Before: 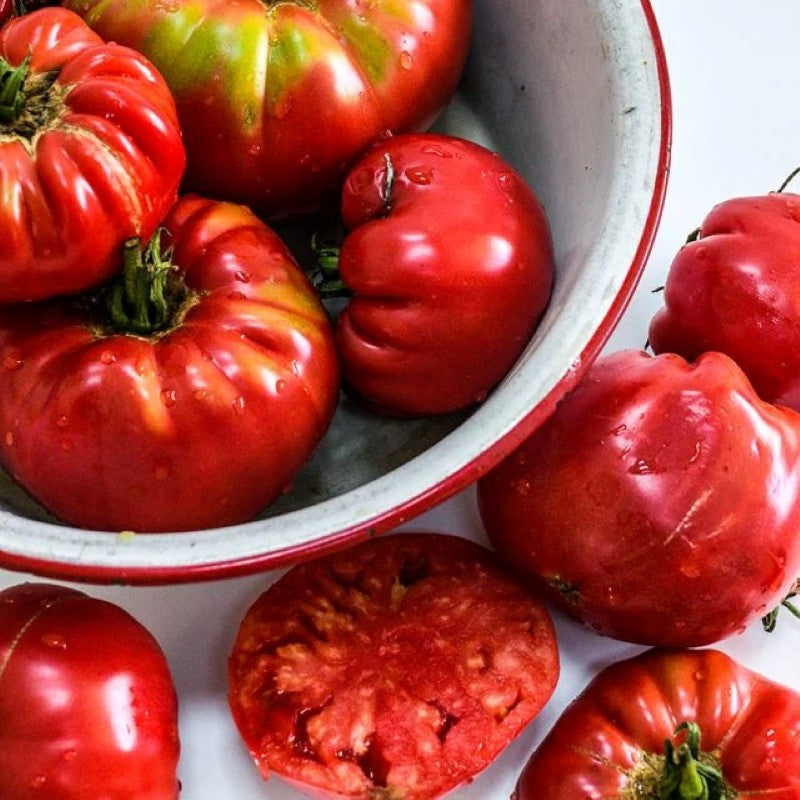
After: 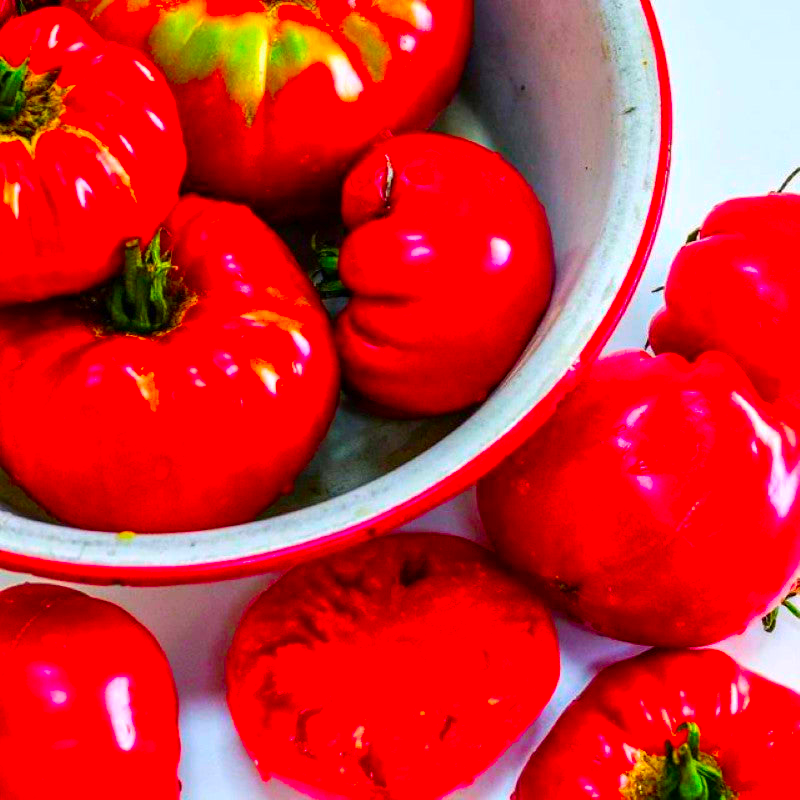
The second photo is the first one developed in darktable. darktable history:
color correction: highlights b* -0.042, saturation 2.99
